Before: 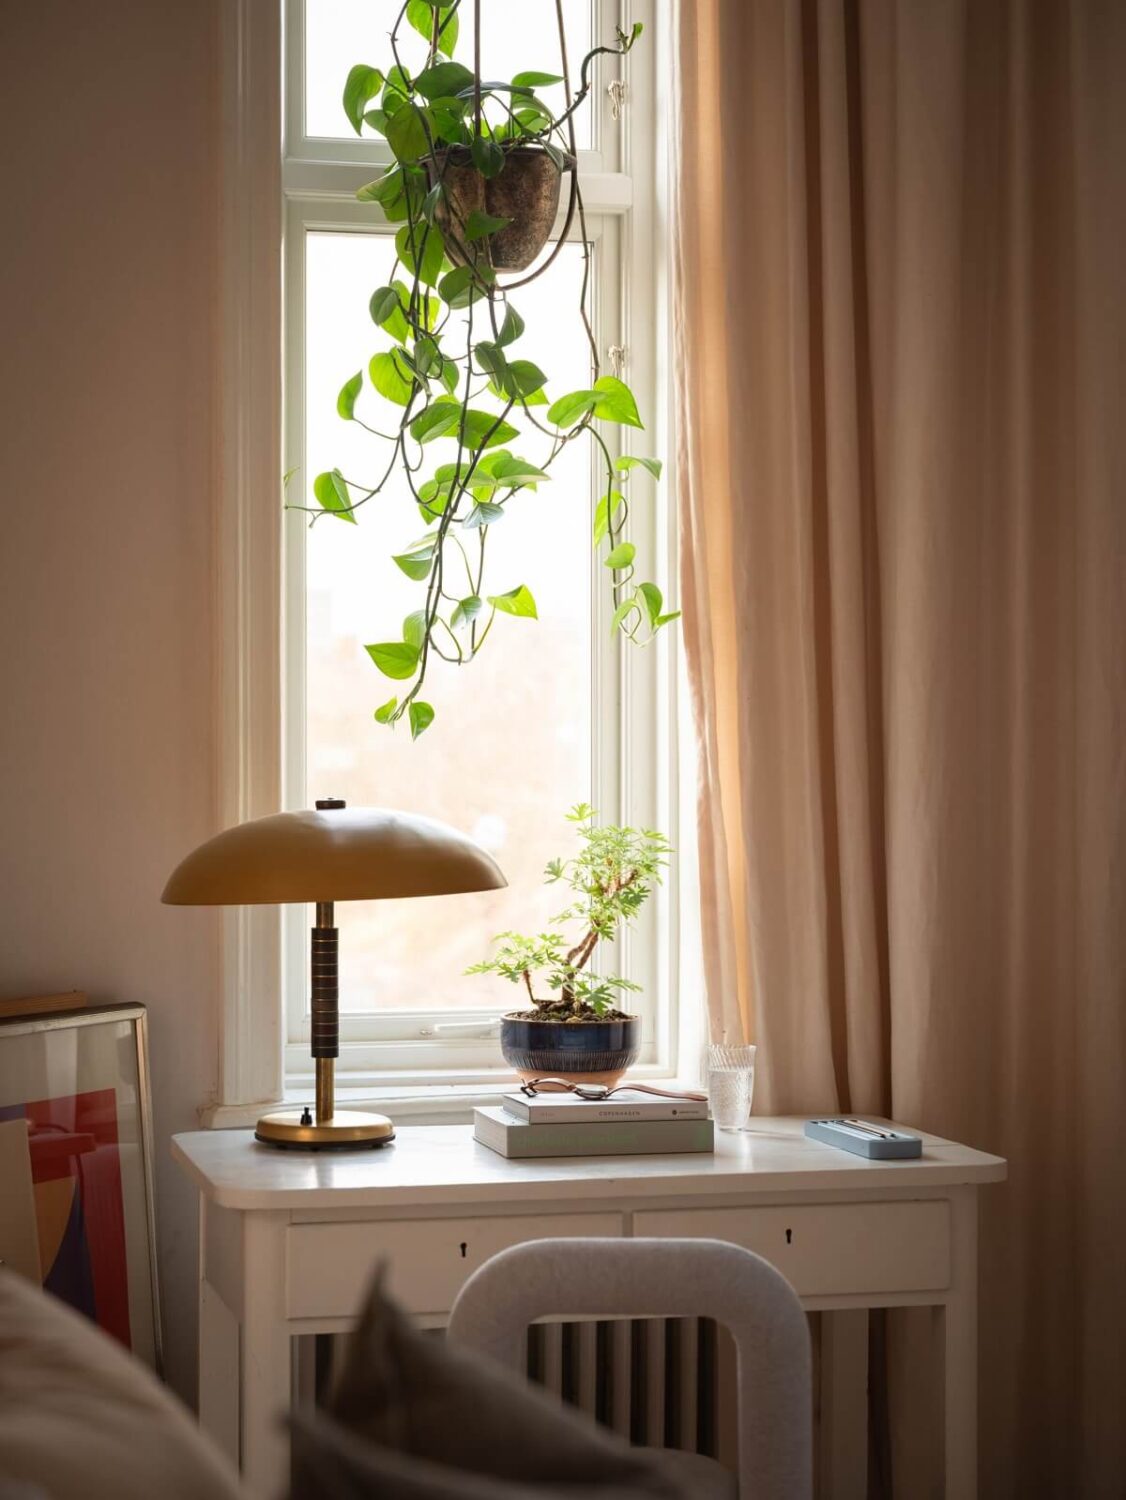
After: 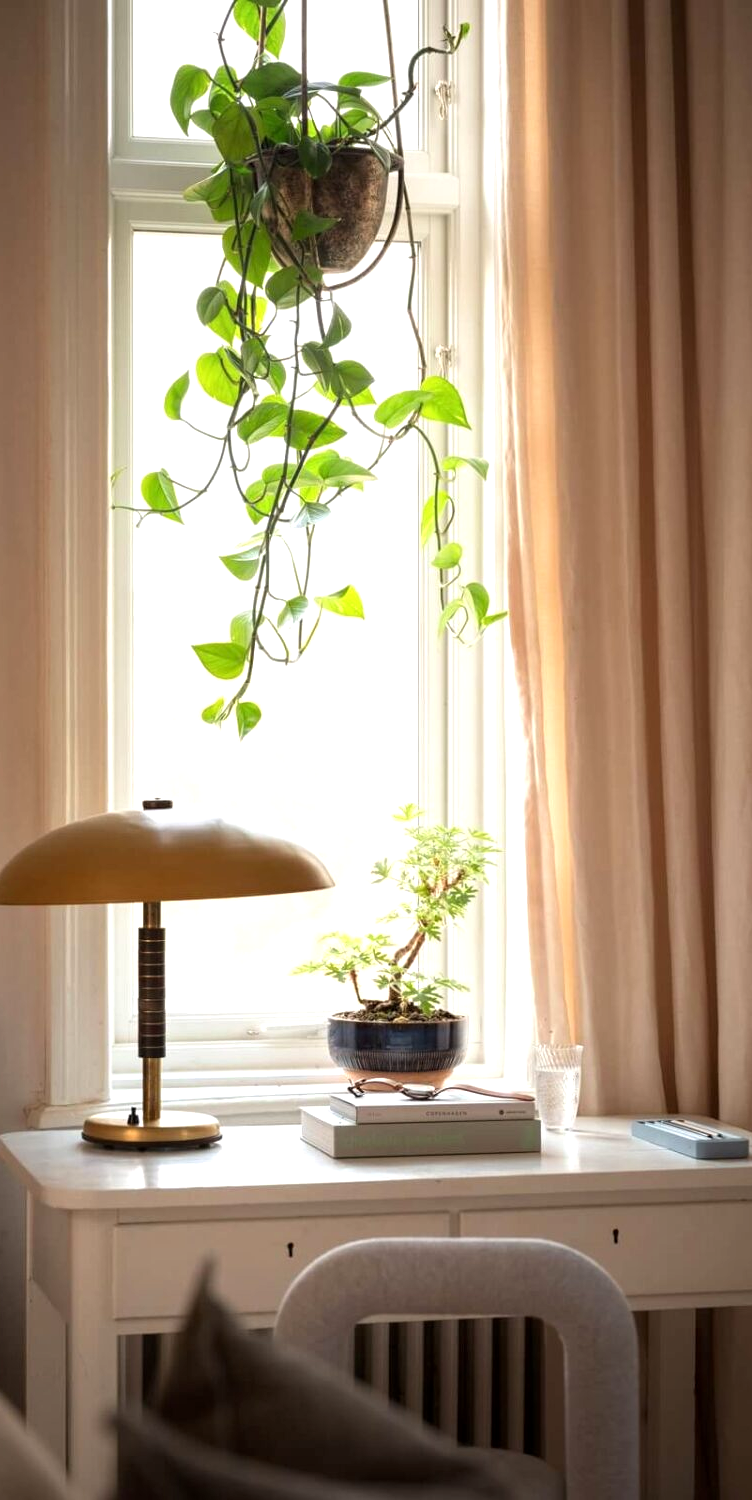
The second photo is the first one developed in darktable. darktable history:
color calibration: illuminant same as pipeline (D50), adaptation XYZ, x 0.346, y 0.358, temperature 5003.67 K
tone equalizer: -8 EV -0.378 EV, -7 EV -0.382 EV, -6 EV -0.35 EV, -5 EV -0.199 EV, -3 EV 0.197 EV, -2 EV 0.361 EV, -1 EV 0.371 EV, +0 EV 0.412 EV, smoothing 1
crop: left 15.4%, right 17.747%
local contrast: highlights 104%, shadows 99%, detail 119%, midtone range 0.2
